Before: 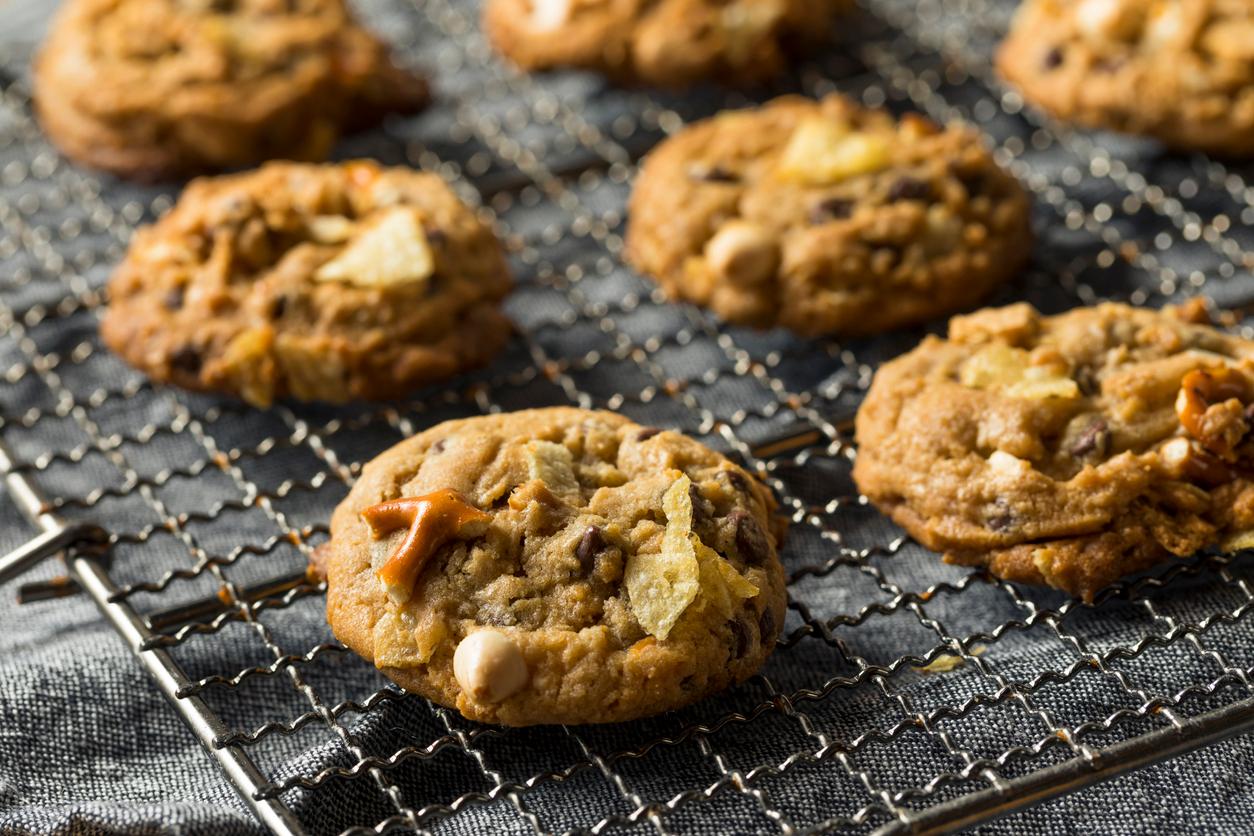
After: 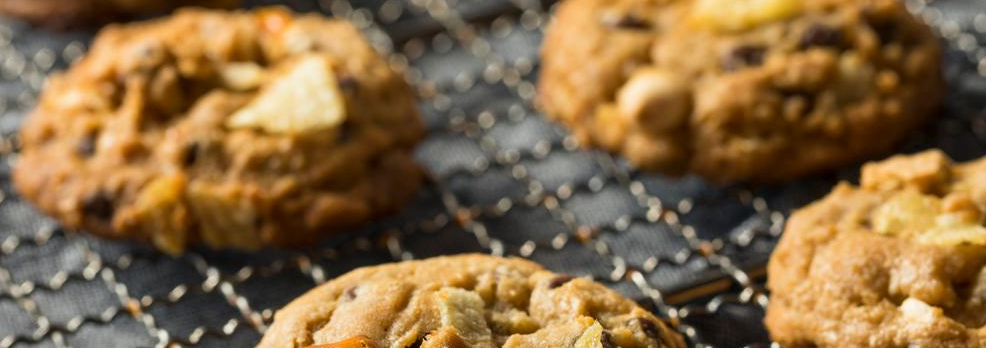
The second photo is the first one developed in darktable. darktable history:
crop: left 7.033%, top 18.399%, right 14.323%, bottom 39.856%
